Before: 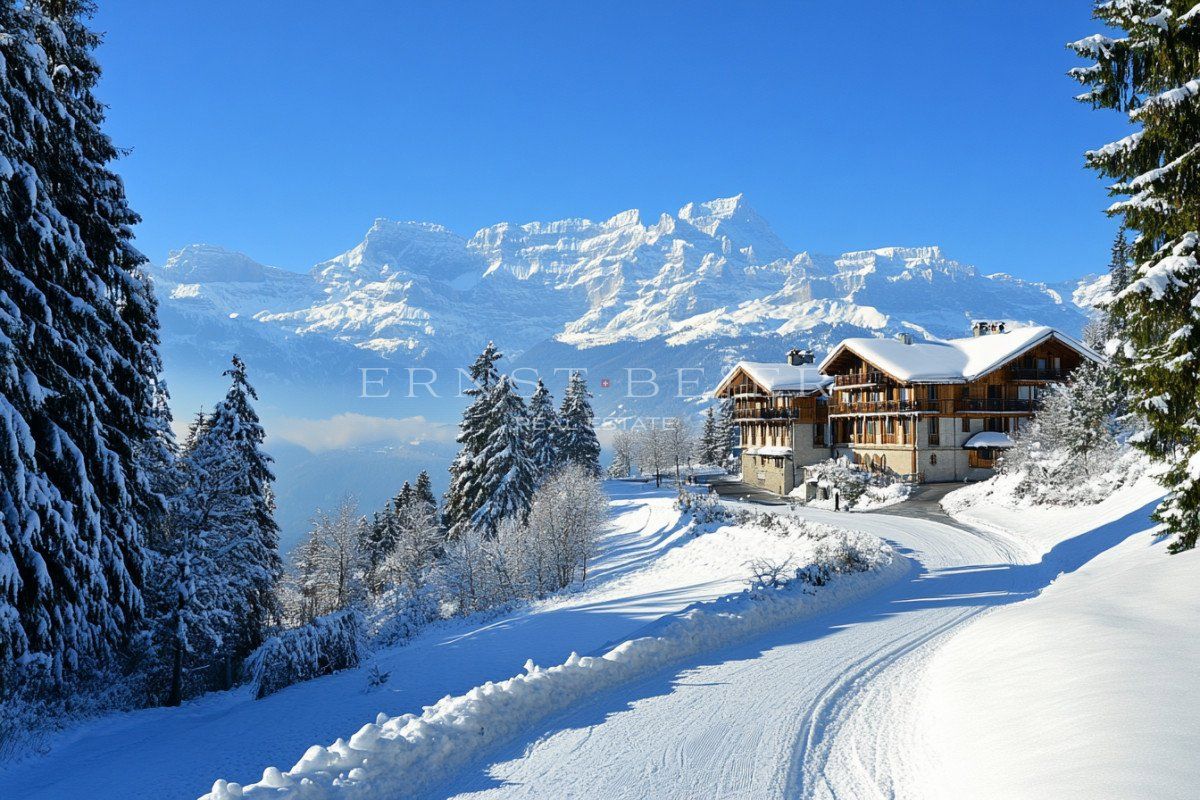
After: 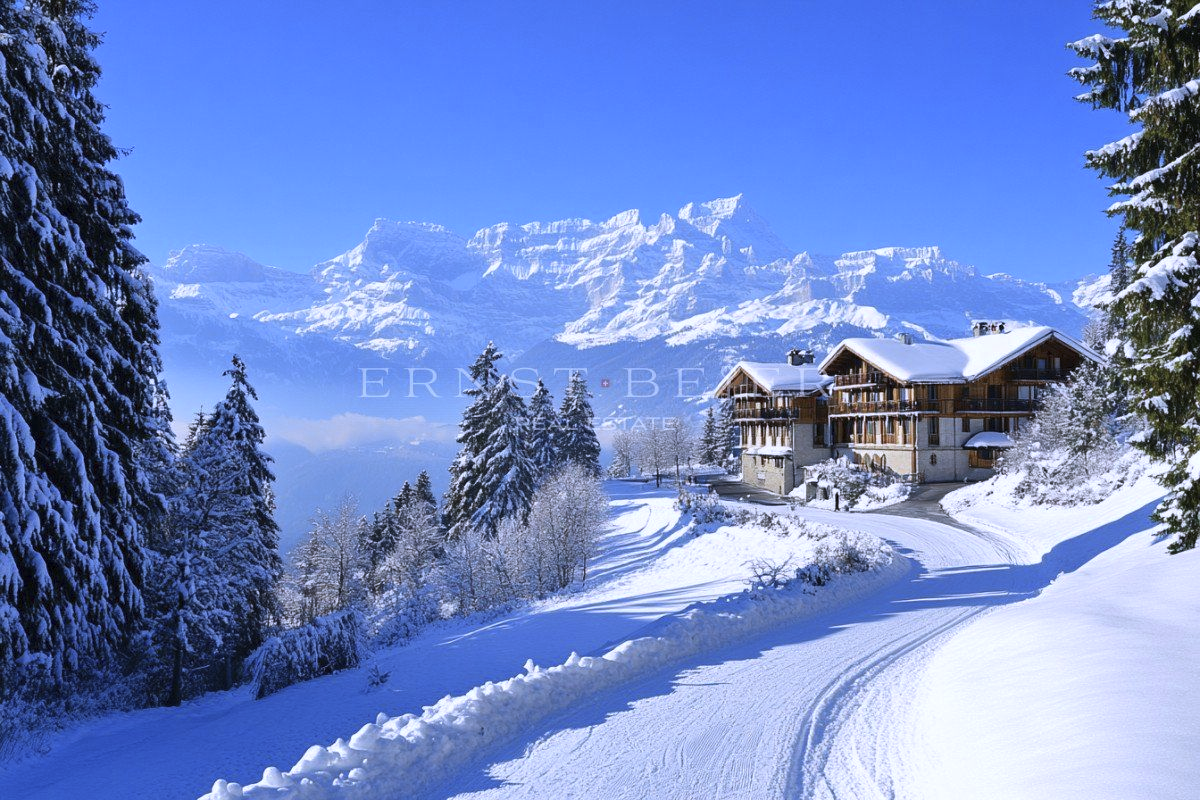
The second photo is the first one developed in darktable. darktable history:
color calibration: illuminant as shot in camera, x 0.374, y 0.393, temperature 4257.72 K
